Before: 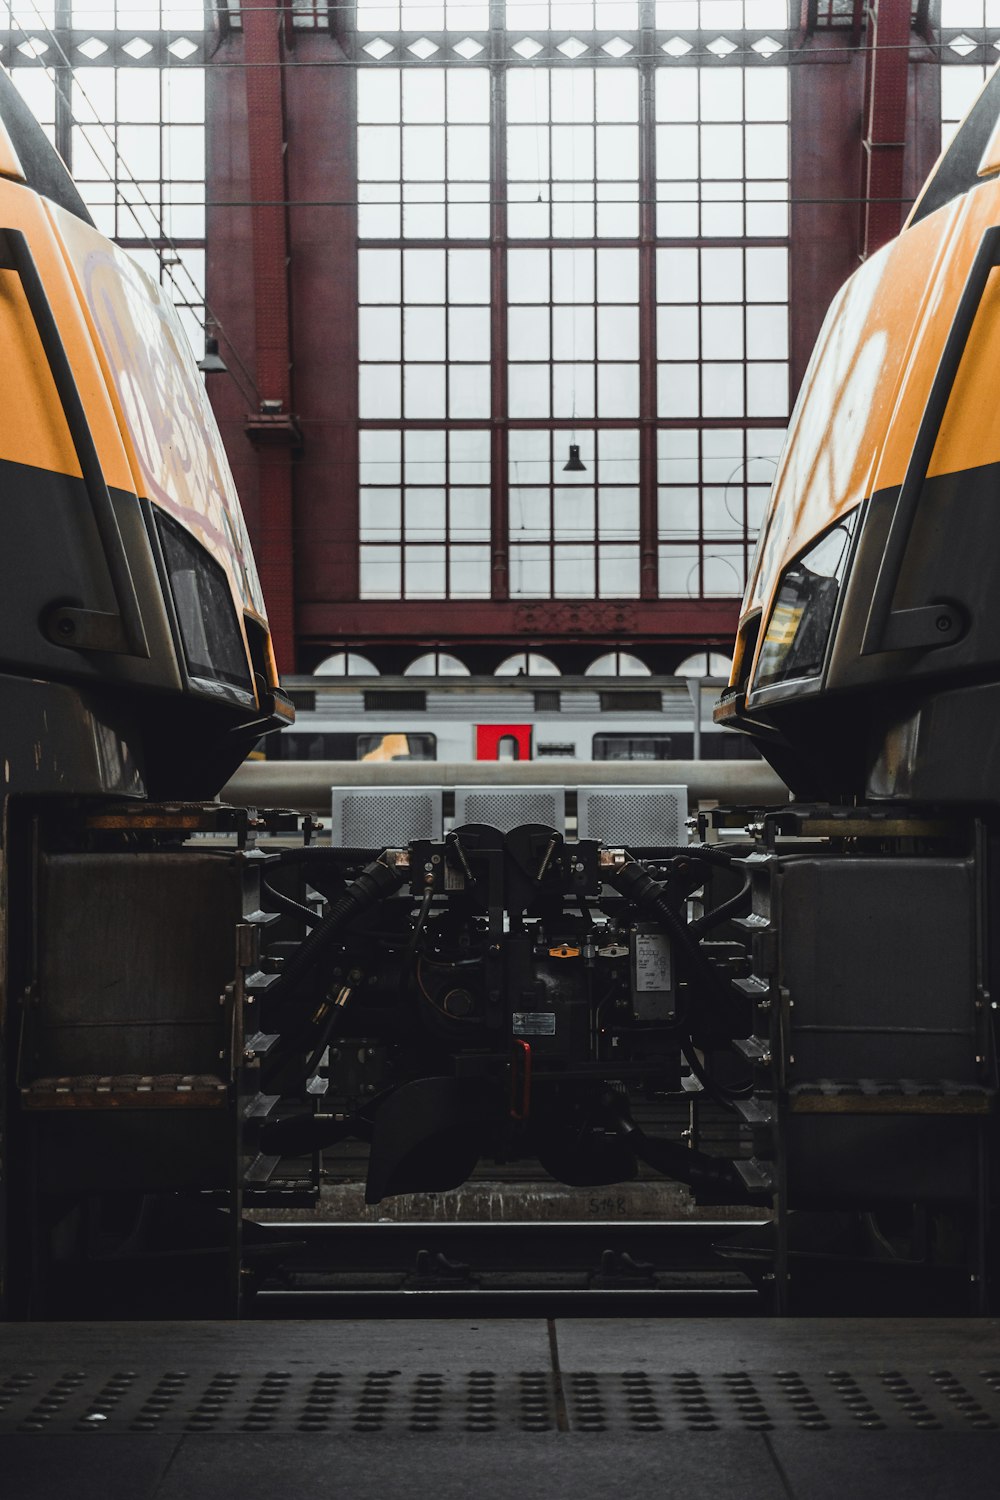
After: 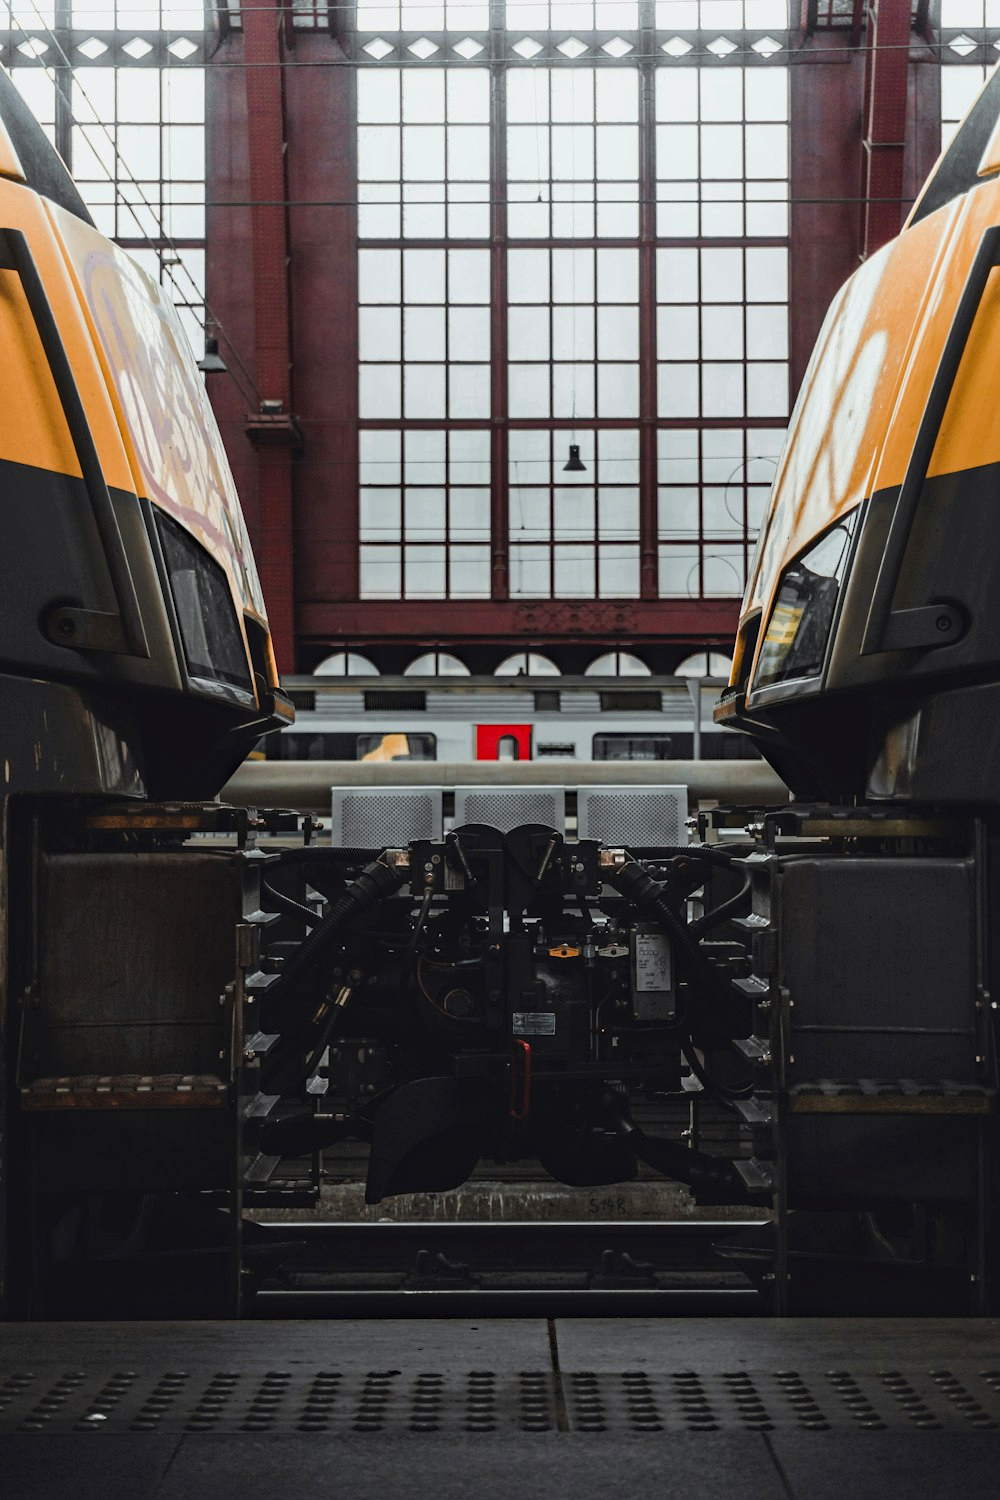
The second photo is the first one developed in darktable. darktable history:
shadows and highlights: radius 125.46, shadows 21.19, highlights -21.19, low approximation 0.01
haze removal: compatibility mode true, adaptive false
